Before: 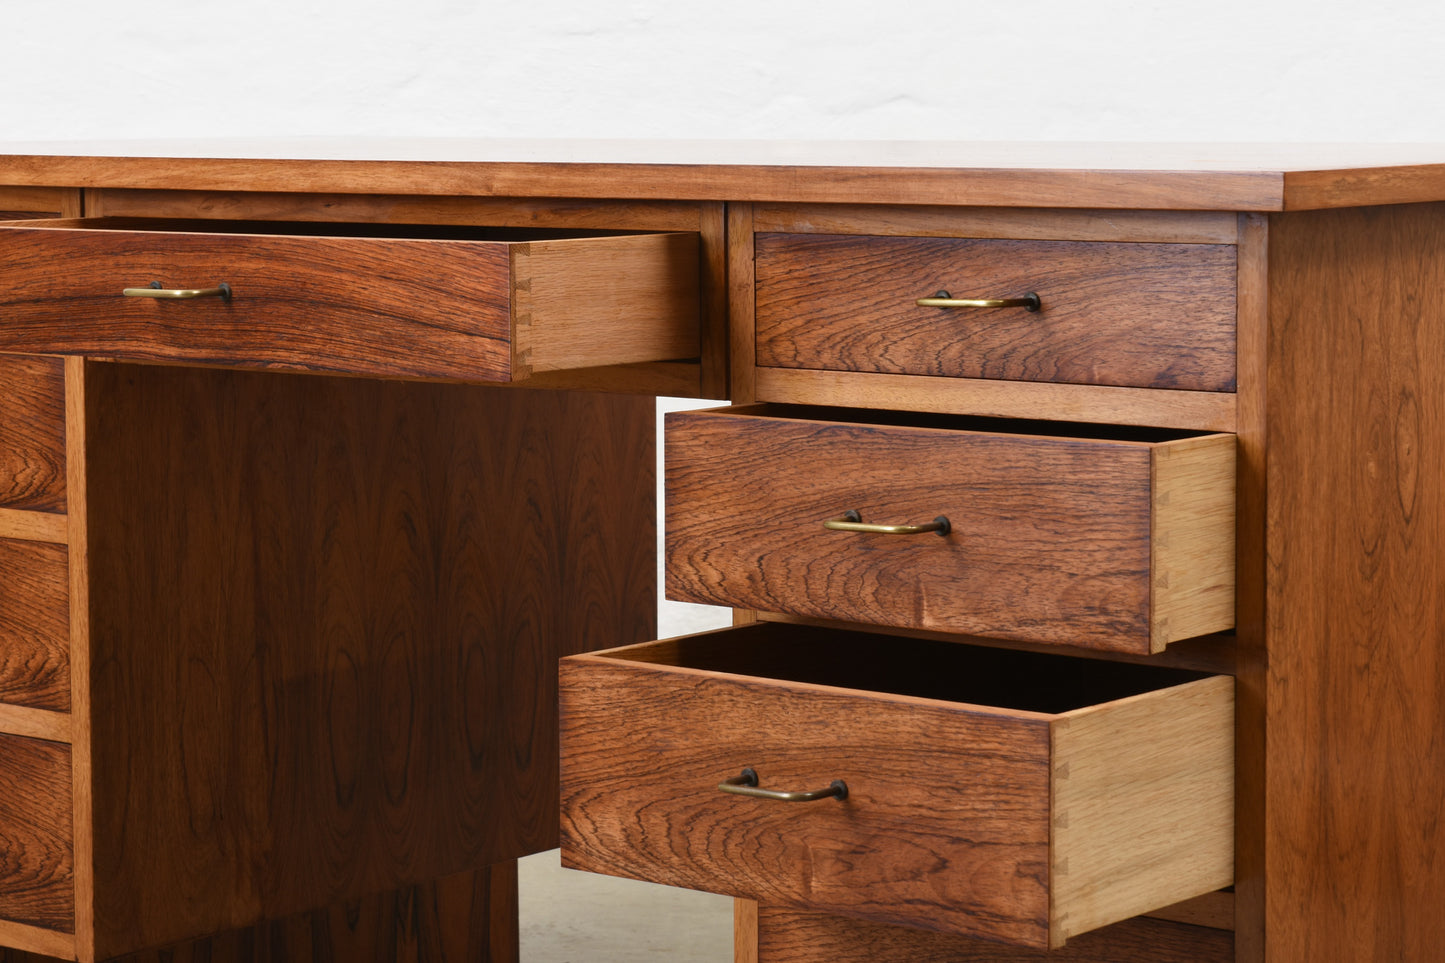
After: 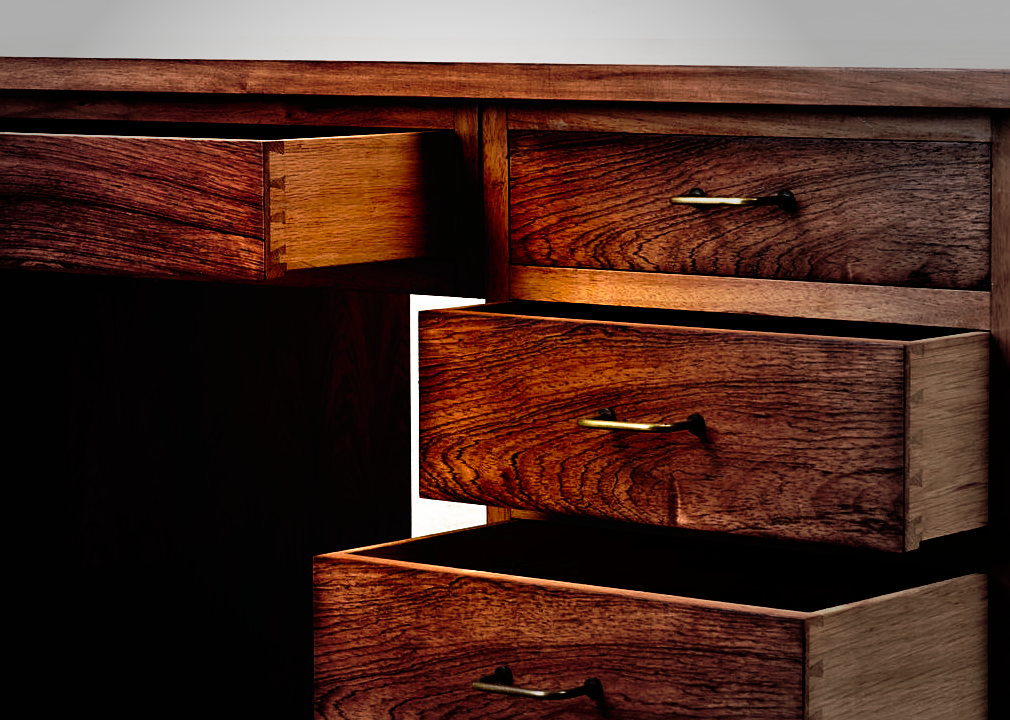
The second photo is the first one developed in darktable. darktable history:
vignetting: fall-off start 33.76%, fall-off radius 64.94%, brightness -0.575, center (-0.12, -0.002), width/height ratio 0.959
sharpen: on, module defaults
contrast equalizer: y [[0.514, 0.573, 0.581, 0.508, 0.5, 0.5], [0.5 ×6], [0.5 ×6], [0 ×6], [0 ×6]], mix 0.79
tone curve: curves: ch0 [(0, 0) (0.003, 0.008) (0.011, 0.008) (0.025, 0.008) (0.044, 0.008) (0.069, 0.006) (0.1, 0.006) (0.136, 0.006) (0.177, 0.008) (0.224, 0.012) (0.277, 0.026) (0.335, 0.083) (0.399, 0.165) (0.468, 0.292) (0.543, 0.416) (0.623, 0.535) (0.709, 0.692) (0.801, 0.853) (0.898, 0.981) (1, 1)], preserve colors none
haze removal: compatibility mode true, adaptive false
white balance: emerald 1
crop and rotate: left 17.046%, top 10.659%, right 12.989%, bottom 14.553%
